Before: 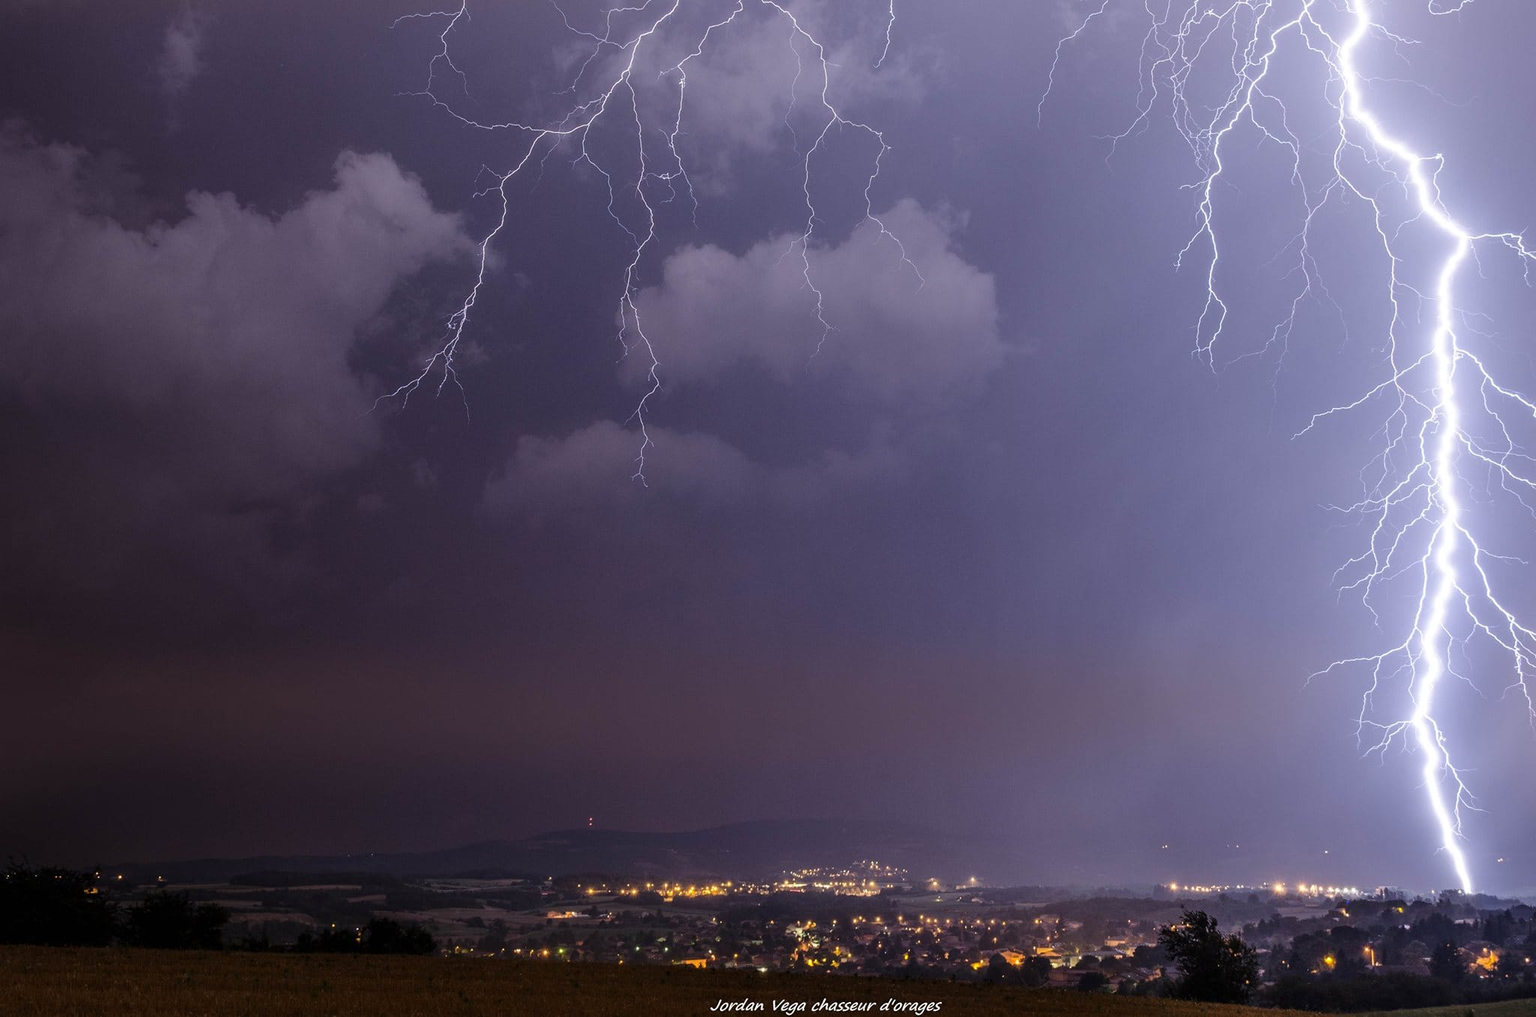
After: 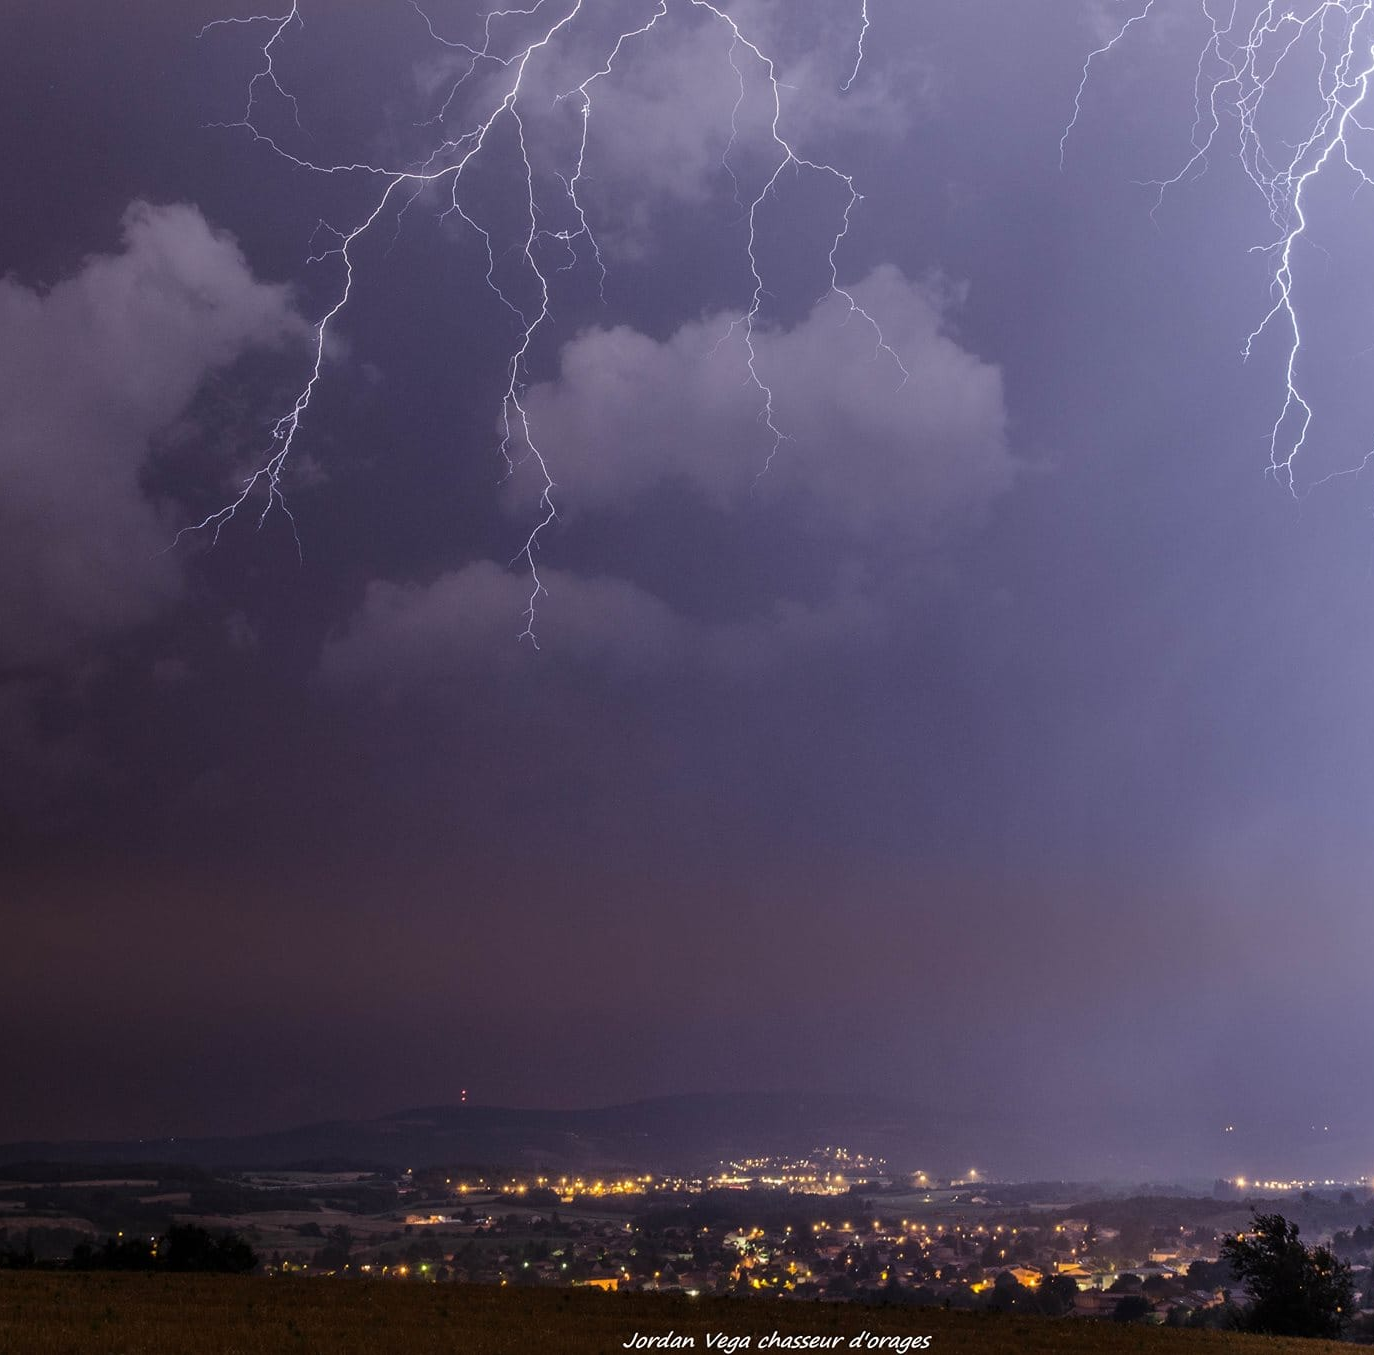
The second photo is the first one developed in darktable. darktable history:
crop and rotate: left 15.858%, right 17.005%
